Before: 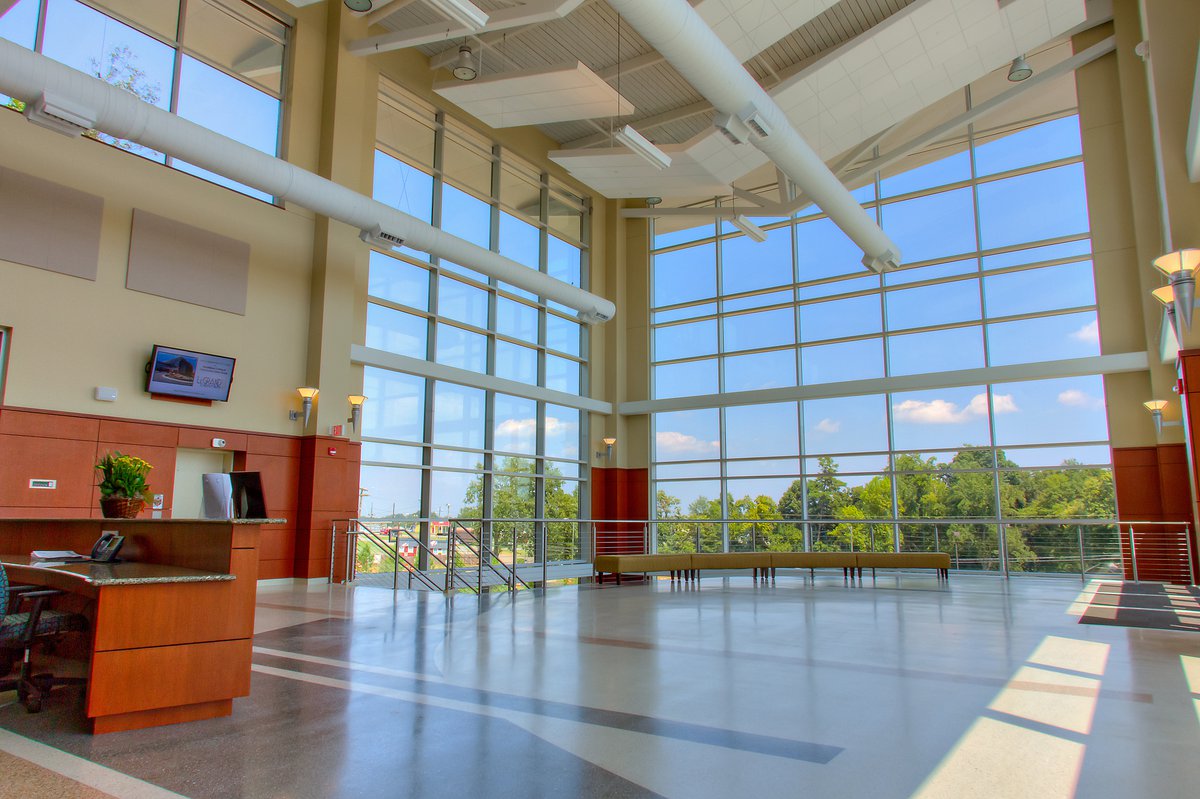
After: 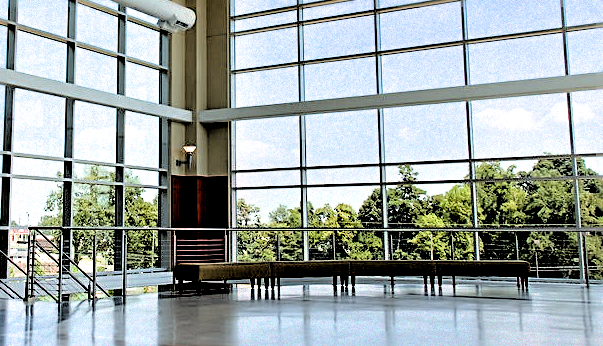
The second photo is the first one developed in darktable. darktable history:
sharpen: radius 2.676, amount 0.669
filmic rgb: black relative exposure -1 EV, white relative exposure 2.05 EV, hardness 1.52, contrast 2.25, enable highlight reconstruction true
crop: left 35.03%, top 36.625%, right 14.663%, bottom 20.057%
